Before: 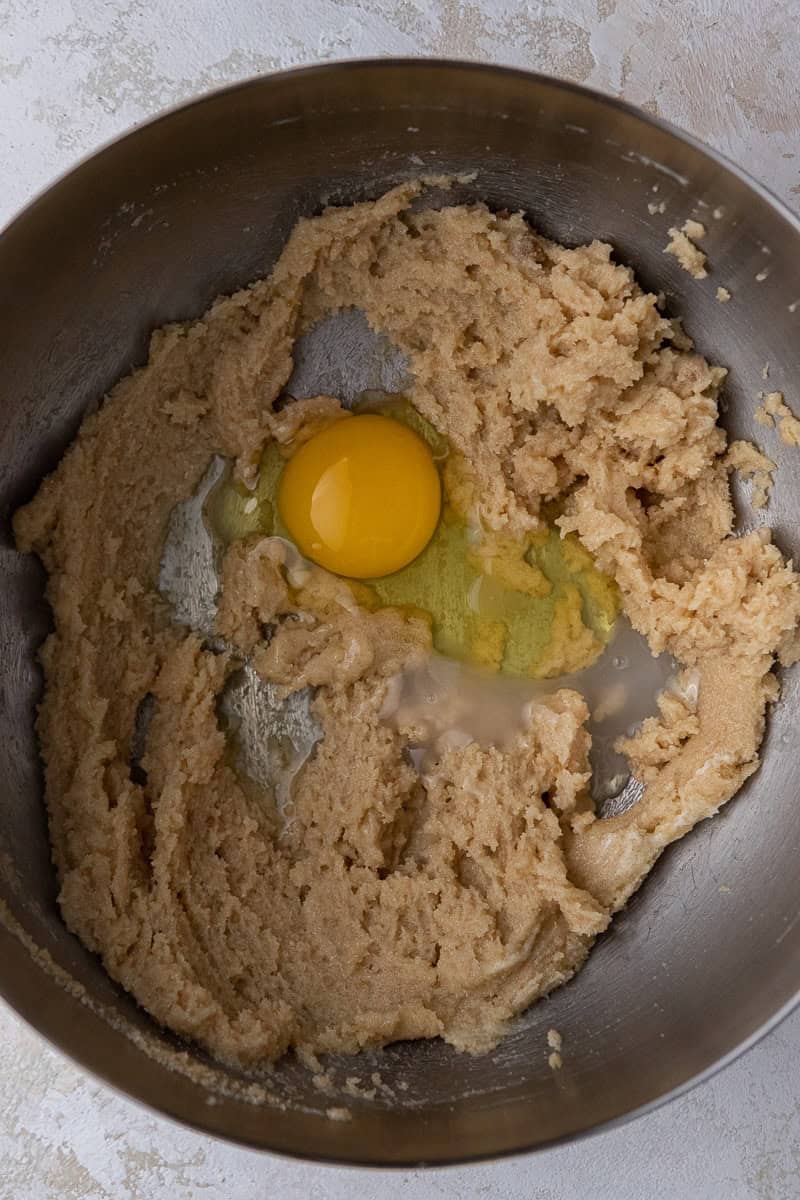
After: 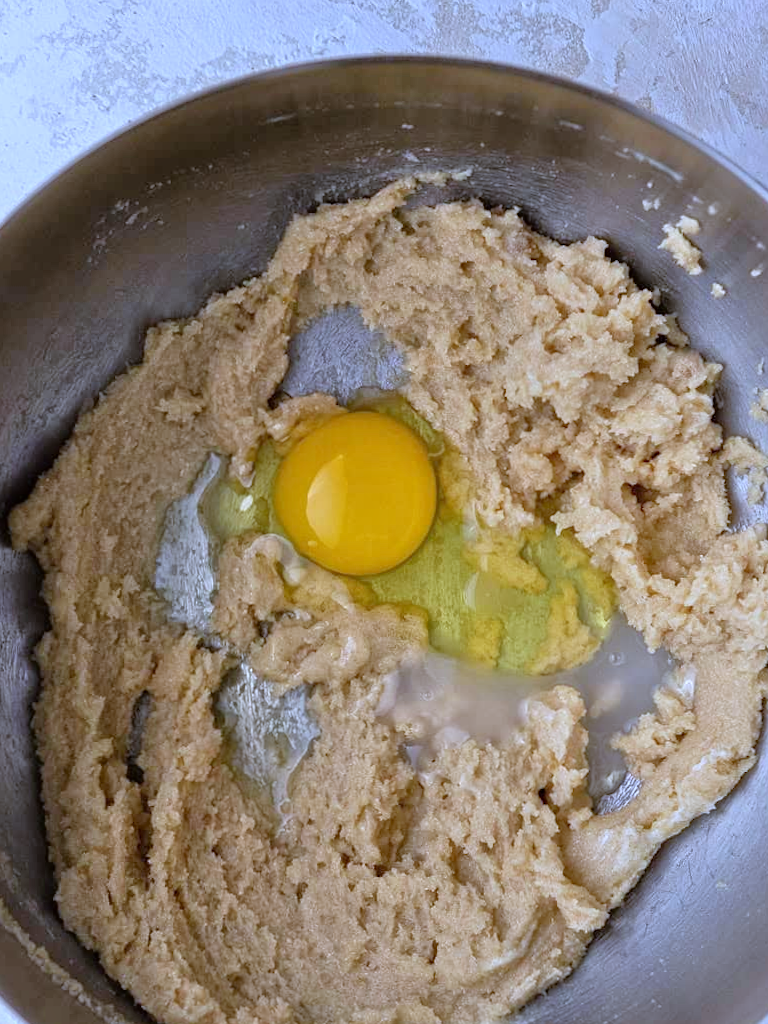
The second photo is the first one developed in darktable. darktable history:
tone equalizer: -7 EV 0.15 EV, -6 EV 0.6 EV, -5 EV 1.15 EV, -4 EV 1.33 EV, -3 EV 1.15 EV, -2 EV 0.6 EV, -1 EV 0.15 EV, mask exposure compensation -0.5 EV
exposure: exposure 0.178 EV, compensate exposure bias true, compensate highlight preservation false
white balance: red 0.871, blue 1.249
crop and rotate: angle 0.2°, left 0.275%, right 3.127%, bottom 14.18%
